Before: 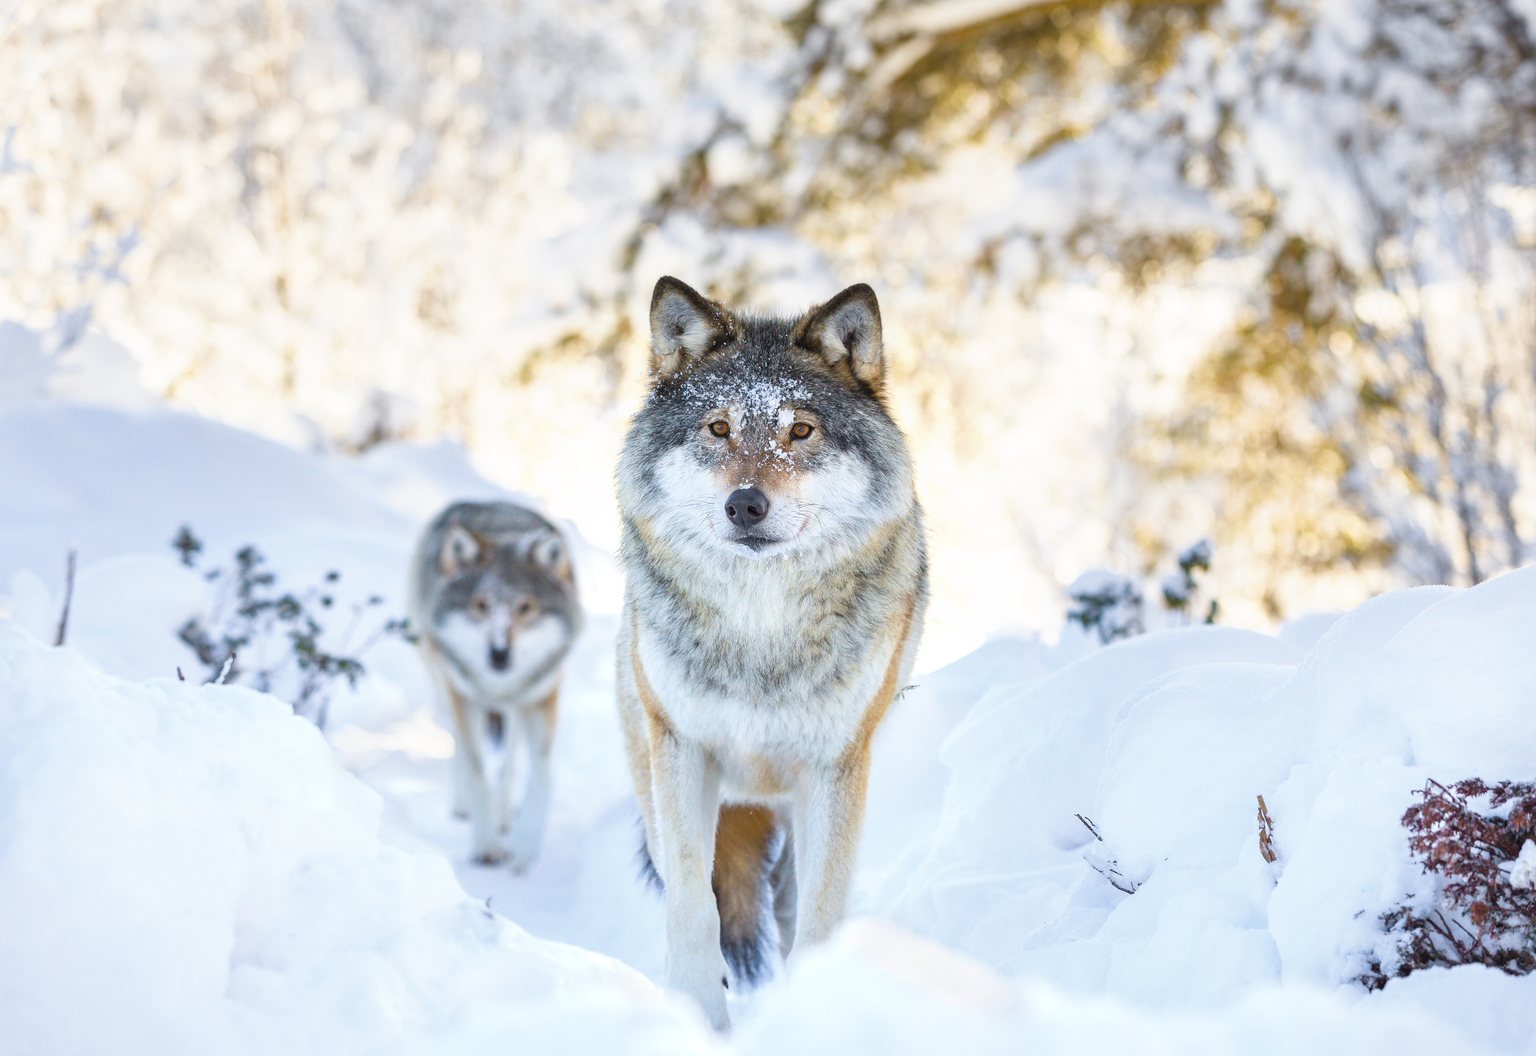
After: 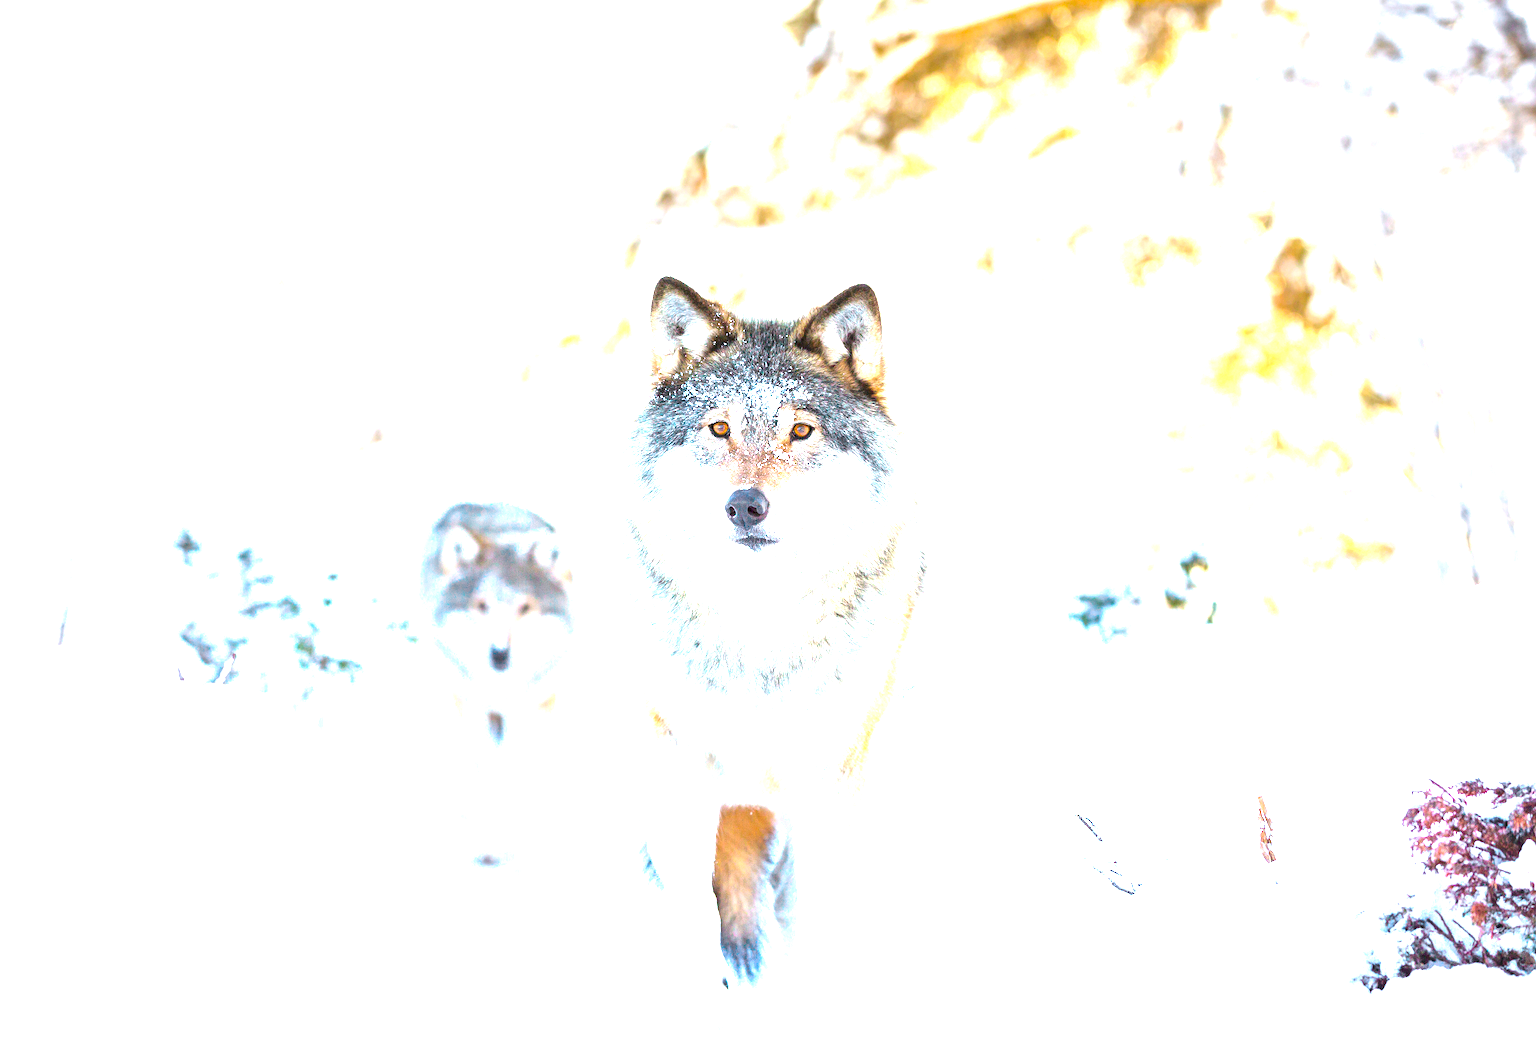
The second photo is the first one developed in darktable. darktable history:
exposure: black level correction 0, exposure 1.749 EV, compensate highlight preservation false
